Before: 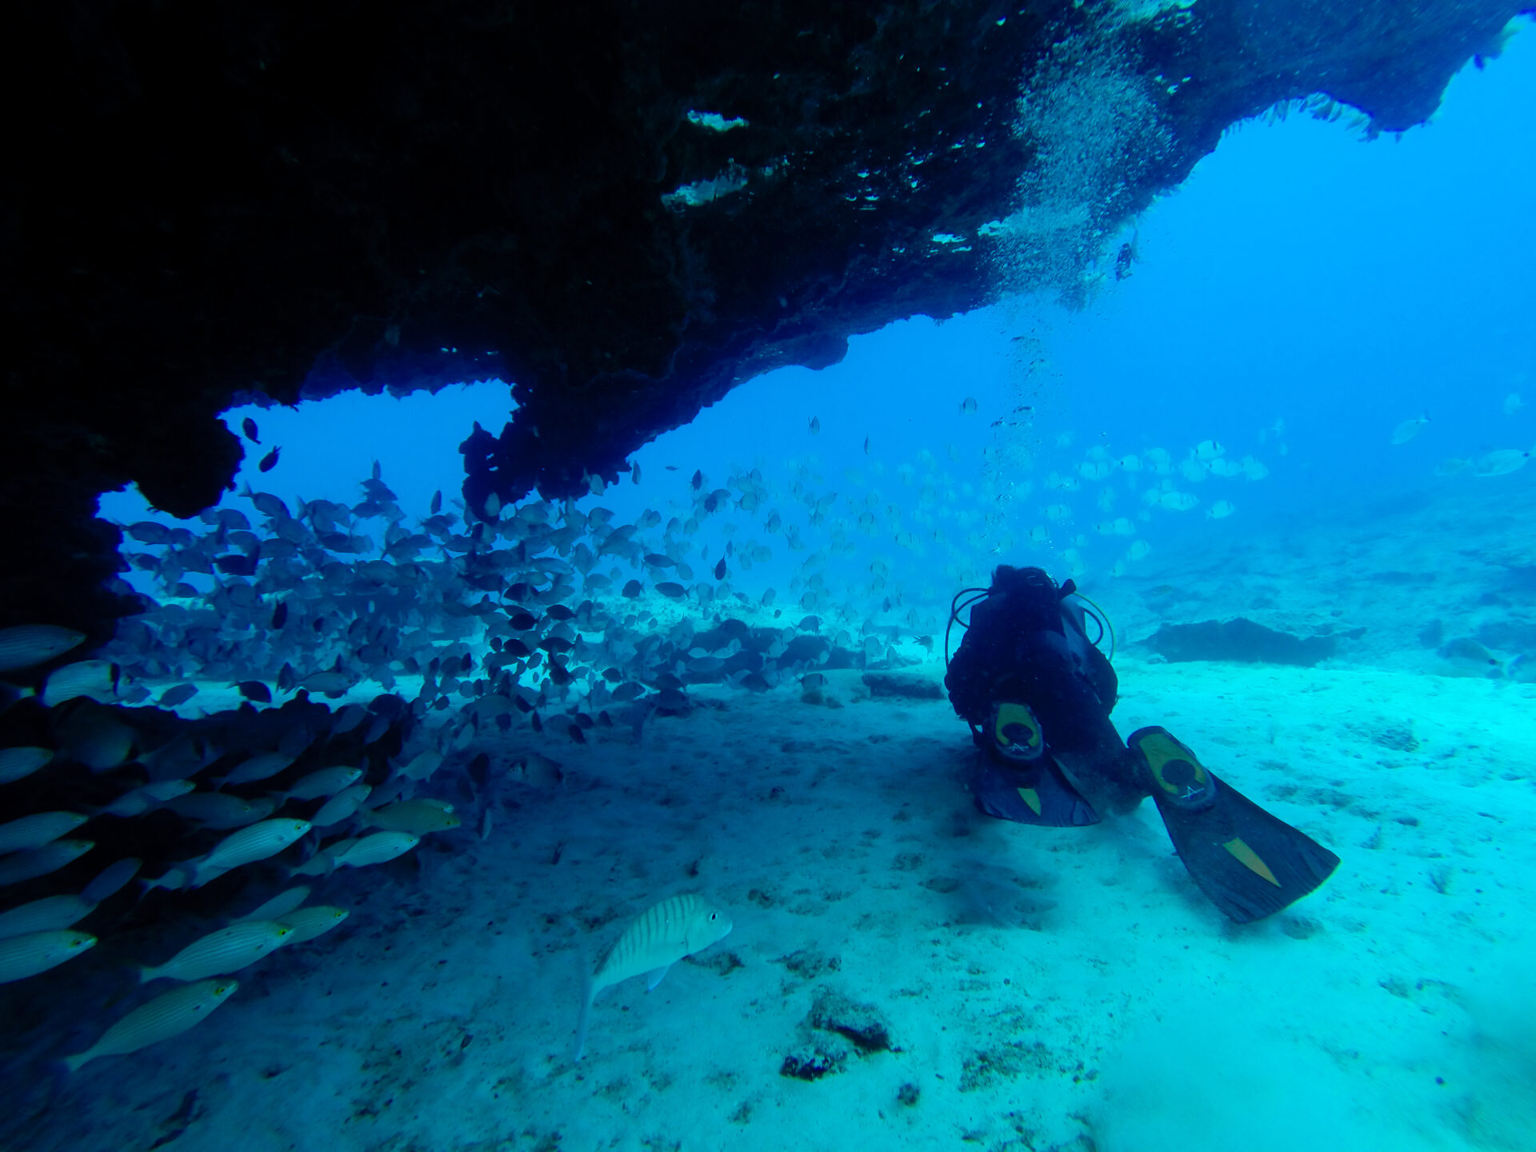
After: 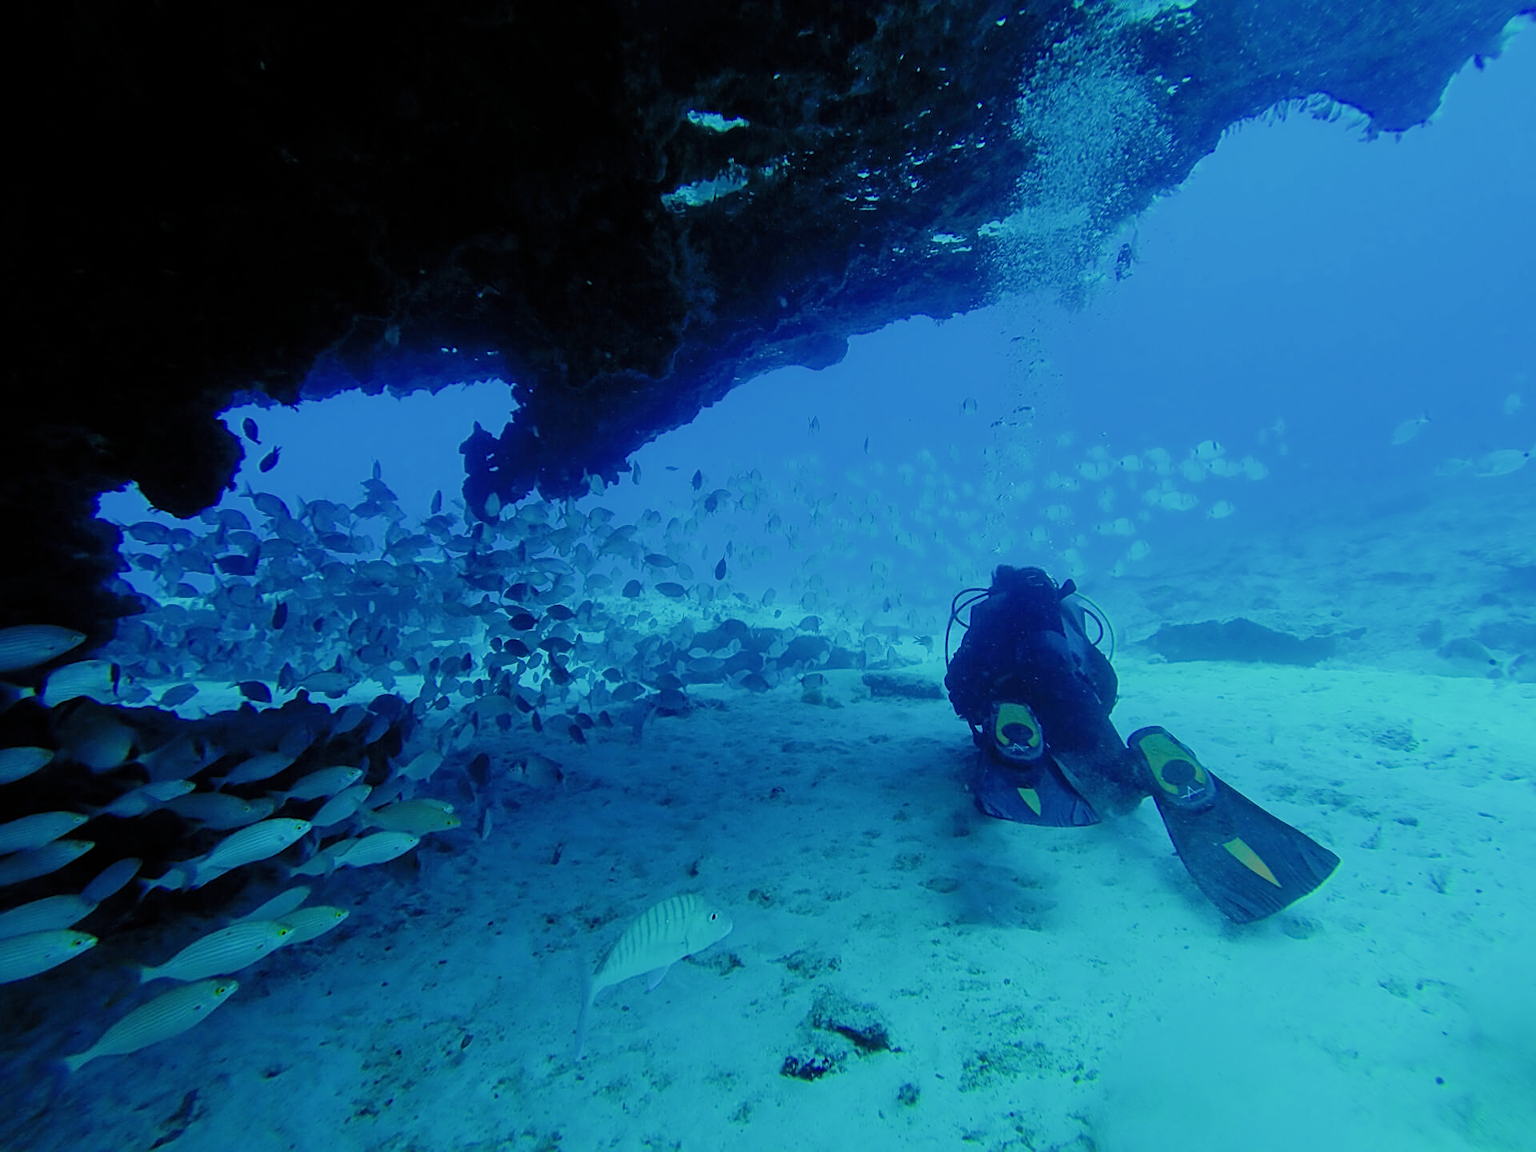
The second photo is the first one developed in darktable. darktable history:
filmic rgb: black relative exposure -8.01 EV, white relative exposure 8.01 EV, hardness 2.51, latitude 9.79%, contrast 0.727, highlights saturation mix 8.89%, shadows ↔ highlights balance 1.64%, add noise in highlights 0.002, color science v3 (2019), use custom middle-gray values true, contrast in highlights soft
sharpen: on, module defaults
exposure: black level correction 0, exposure 0.89 EV, compensate highlight preservation false
